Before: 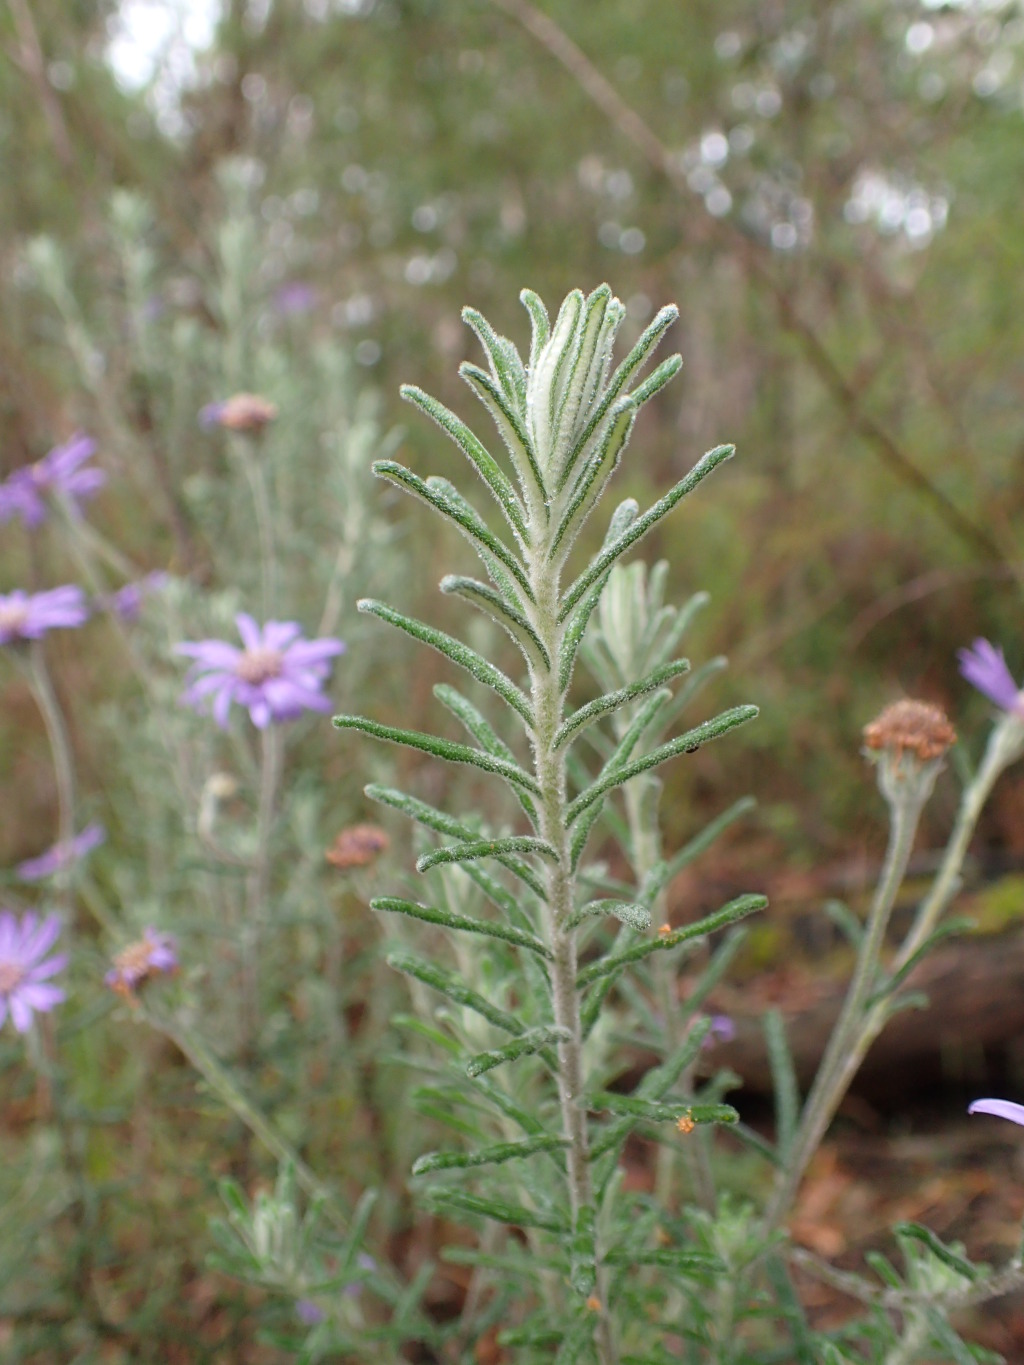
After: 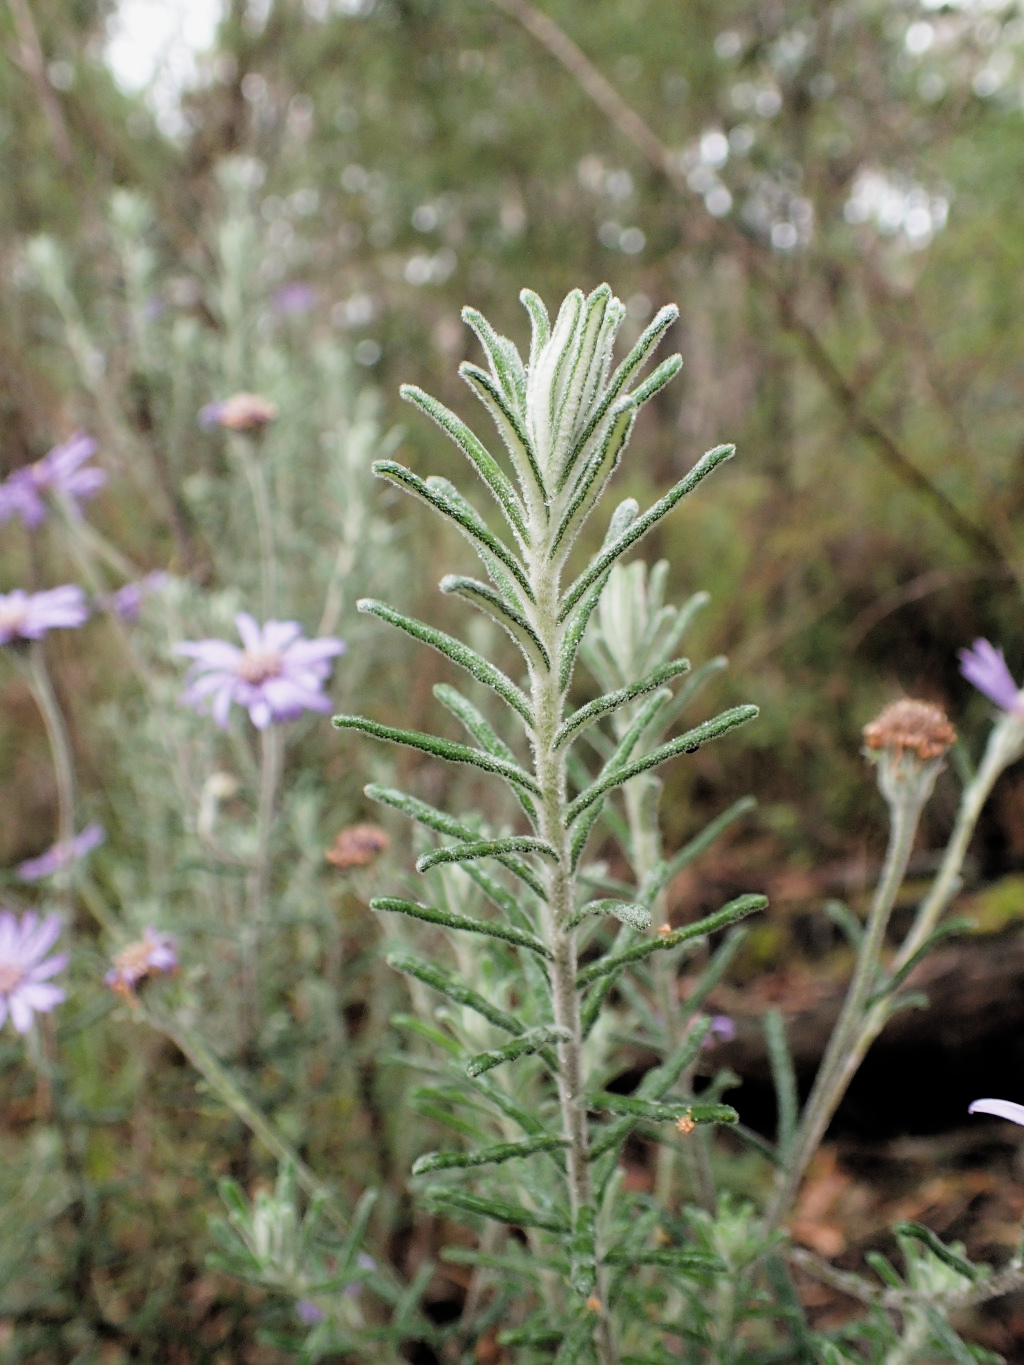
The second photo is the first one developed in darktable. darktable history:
filmic rgb: black relative exposure -4.05 EV, white relative exposure 2.99 EV, hardness 3, contrast 1.5, color science v4 (2020)
